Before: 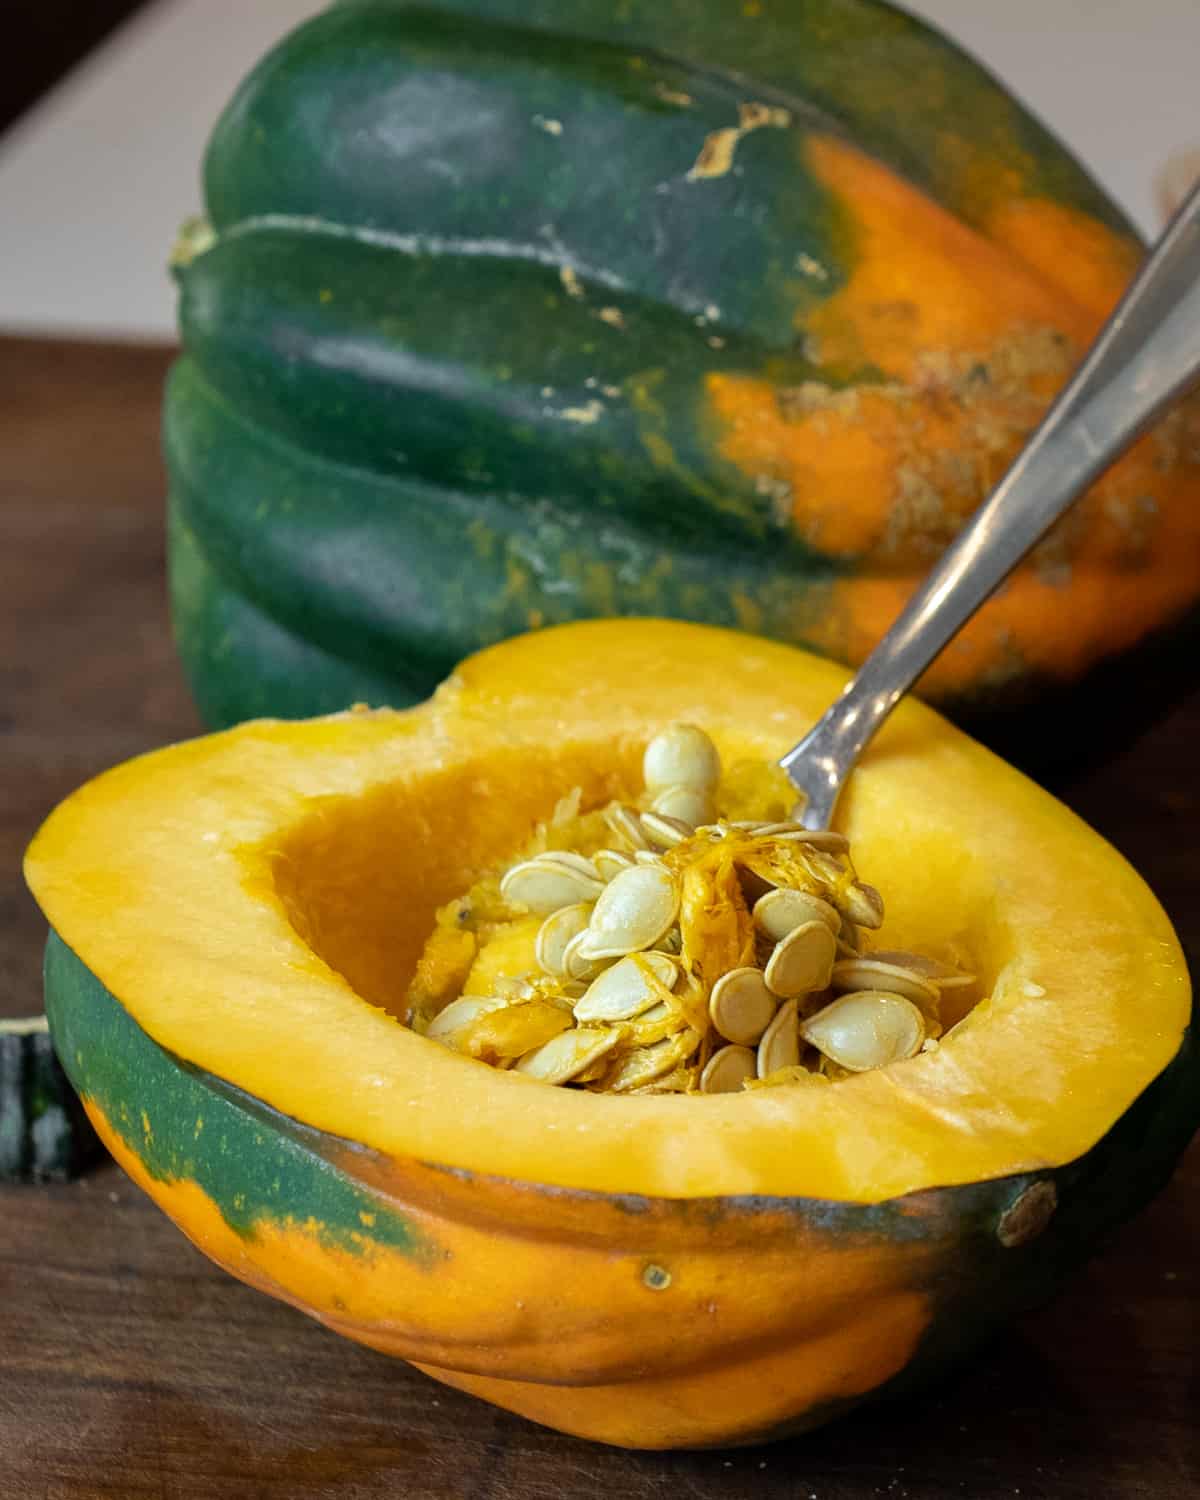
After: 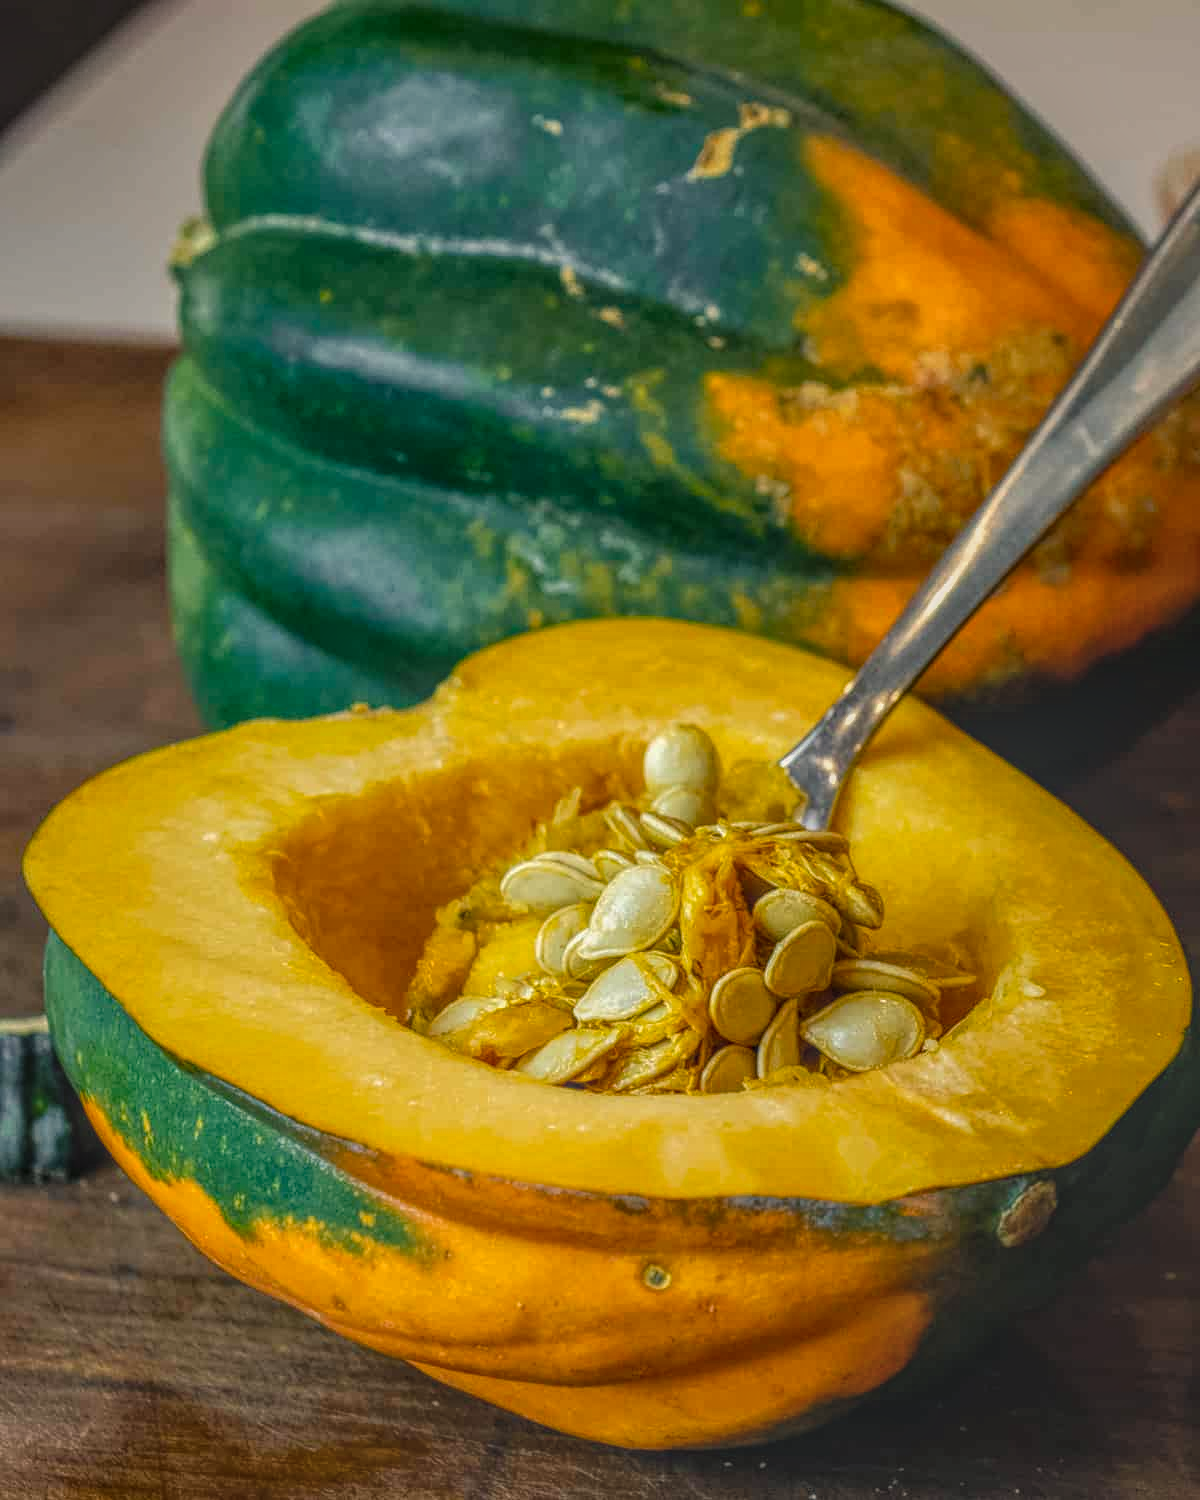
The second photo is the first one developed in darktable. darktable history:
local contrast: highlights 20%, shadows 30%, detail 200%, midtone range 0.2
tone equalizer: on, module defaults
color balance rgb: shadows lift › chroma 2%, shadows lift › hue 219.6°, power › hue 313.2°, highlights gain › chroma 3%, highlights gain › hue 75.6°, global offset › luminance 0.5%, perceptual saturation grading › global saturation 15.33%, perceptual saturation grading › highlights -19.33%, perceptual saturation grading › shadows 20%, global vibrance 20%
